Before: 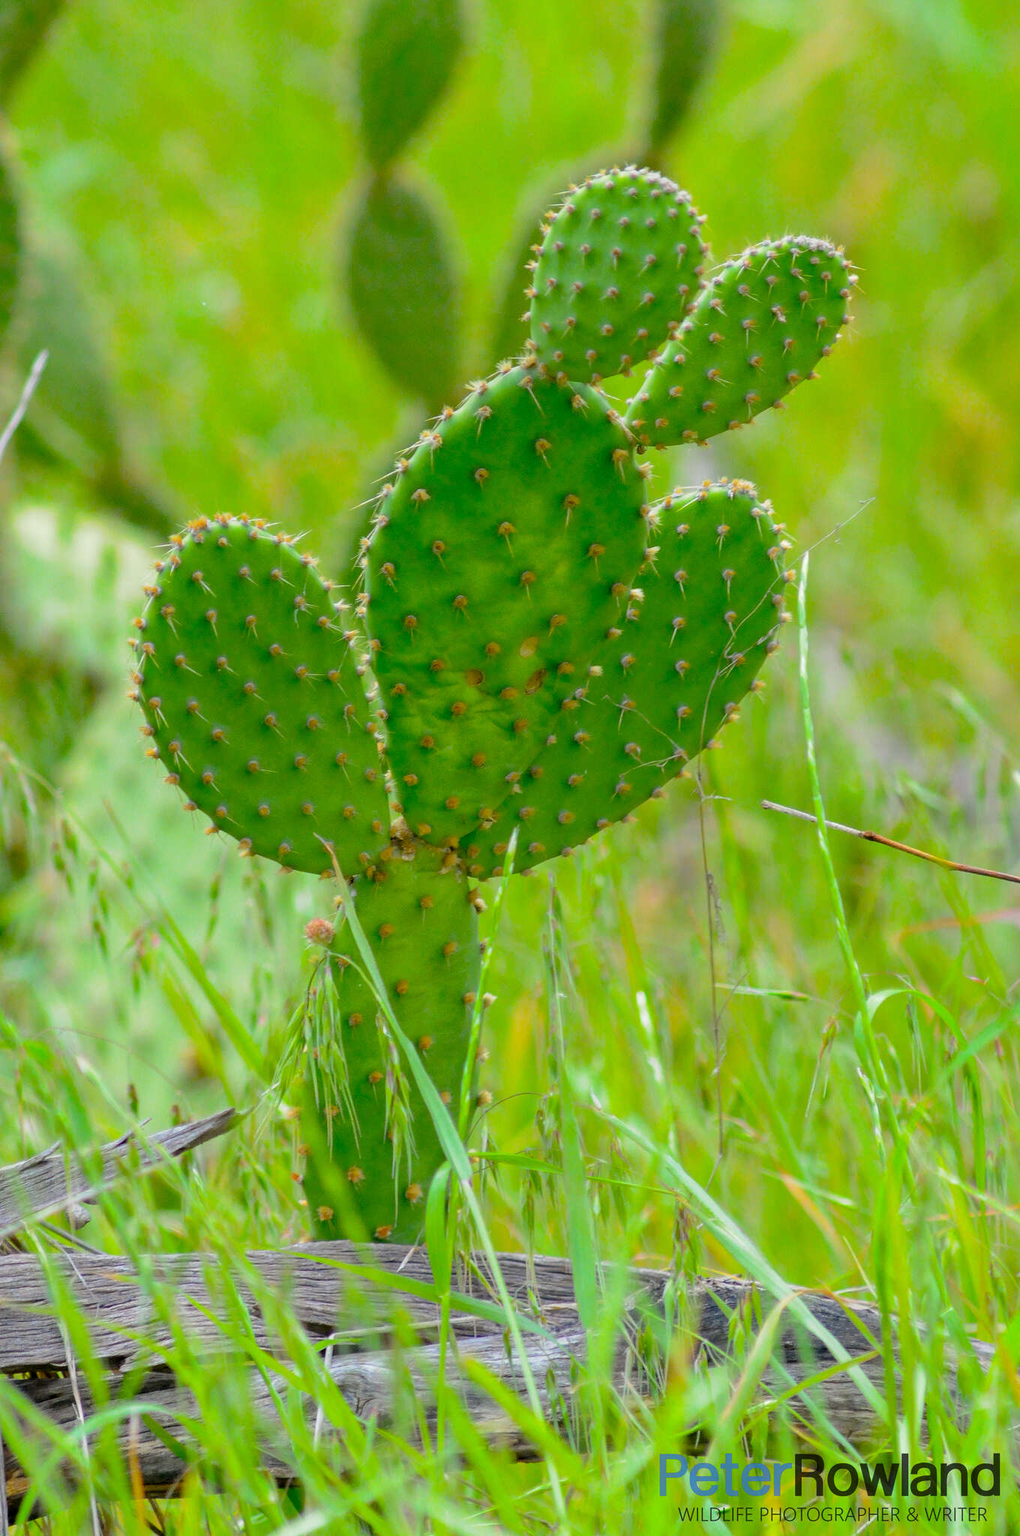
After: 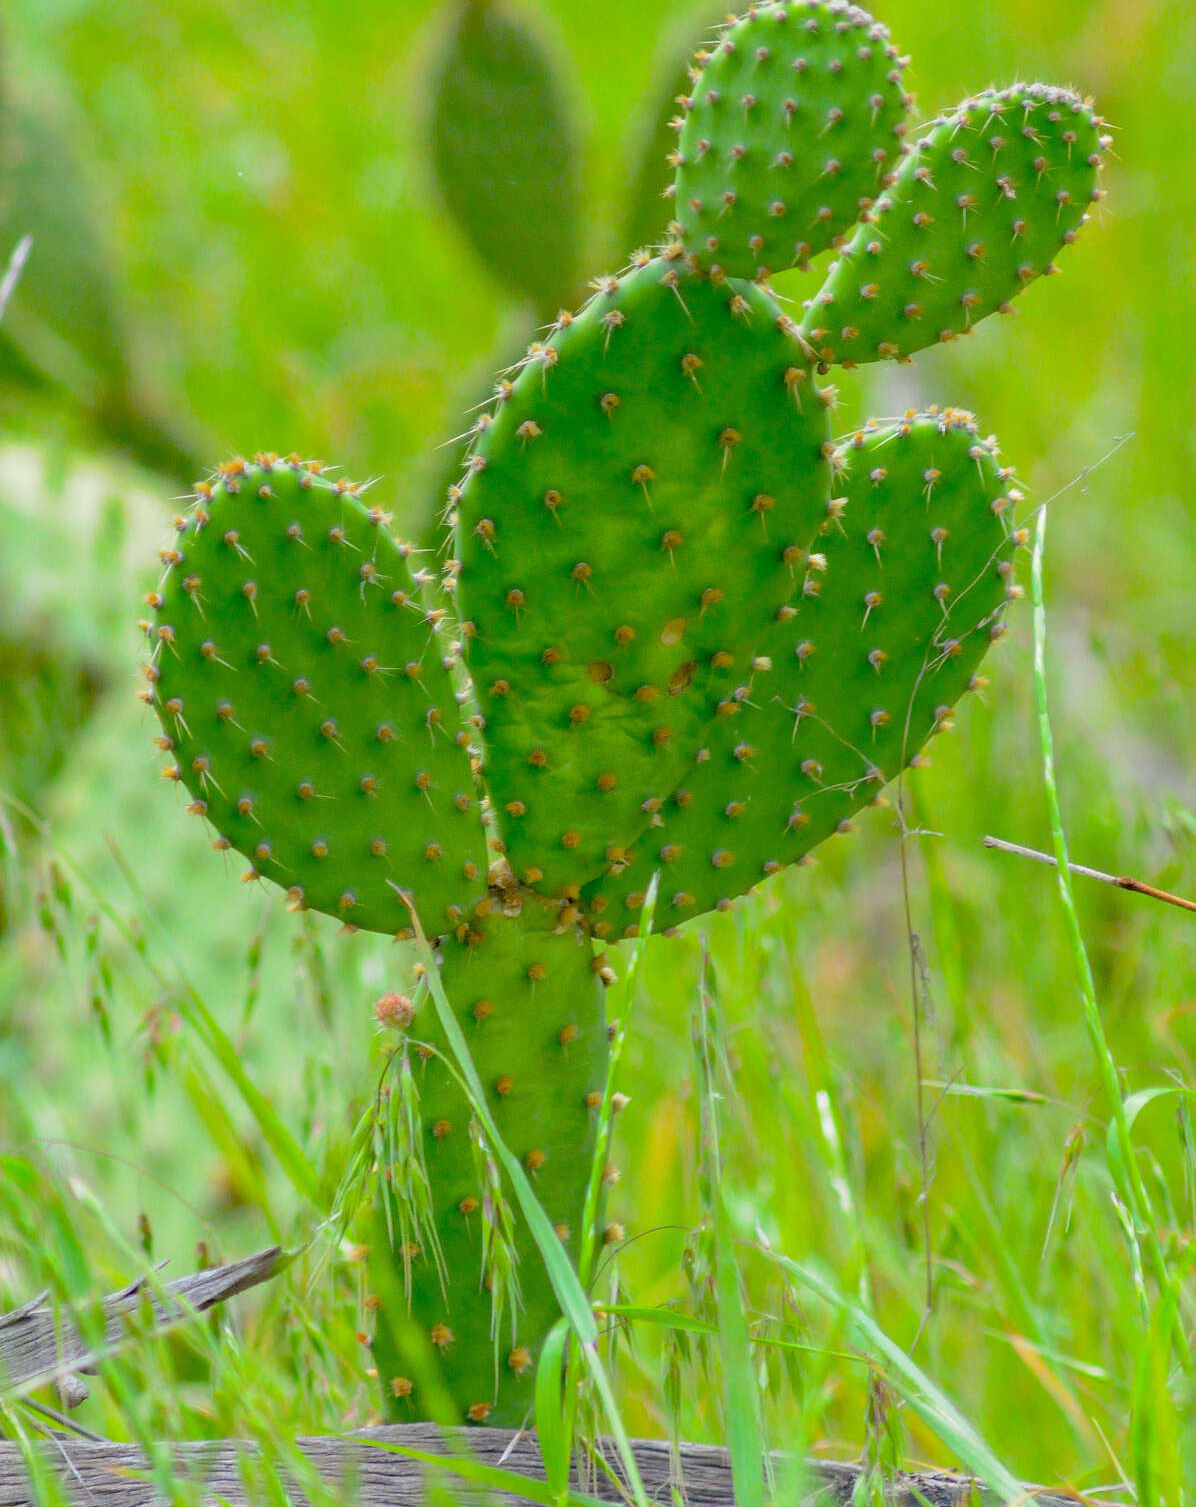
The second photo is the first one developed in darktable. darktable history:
crop and rotate: left 2.425%, top 11.305%, right 9.6%, bottom 15.08%
exposure: compensate highlight preservation false
